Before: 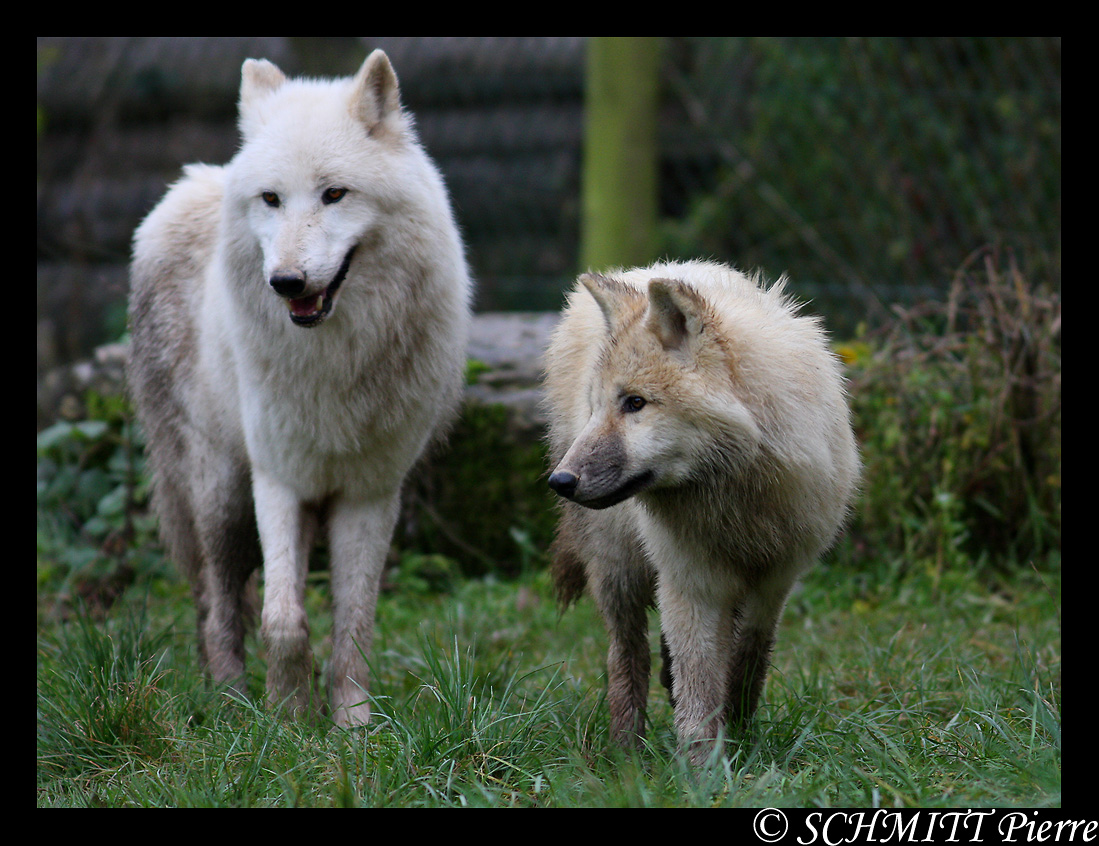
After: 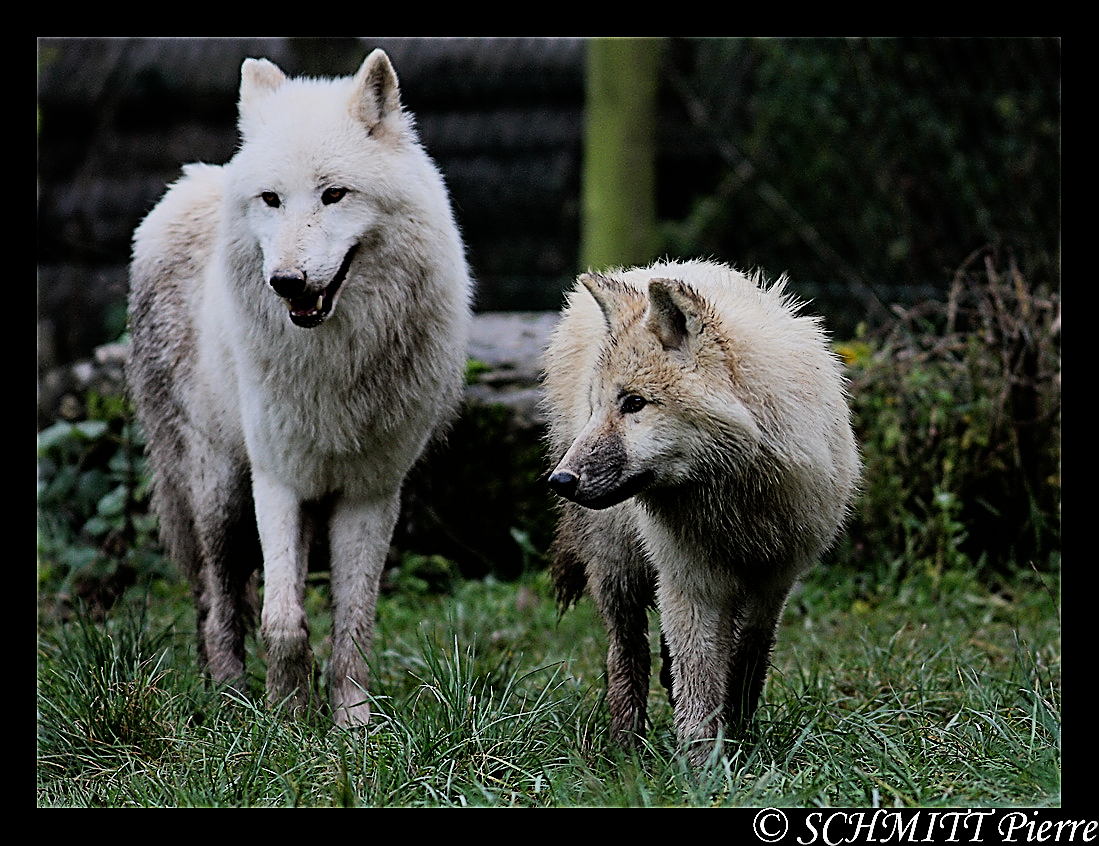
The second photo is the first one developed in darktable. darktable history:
sharpen: amount 1.85
tone equalizer: edges refinement/feathering 500, mask exposure compensation -1.57 EV, preserve details no
filmic rgb: black relative exposure -7.5 EV, white relative exposure 5 EV, hardness 3.33, contrast 1.3
